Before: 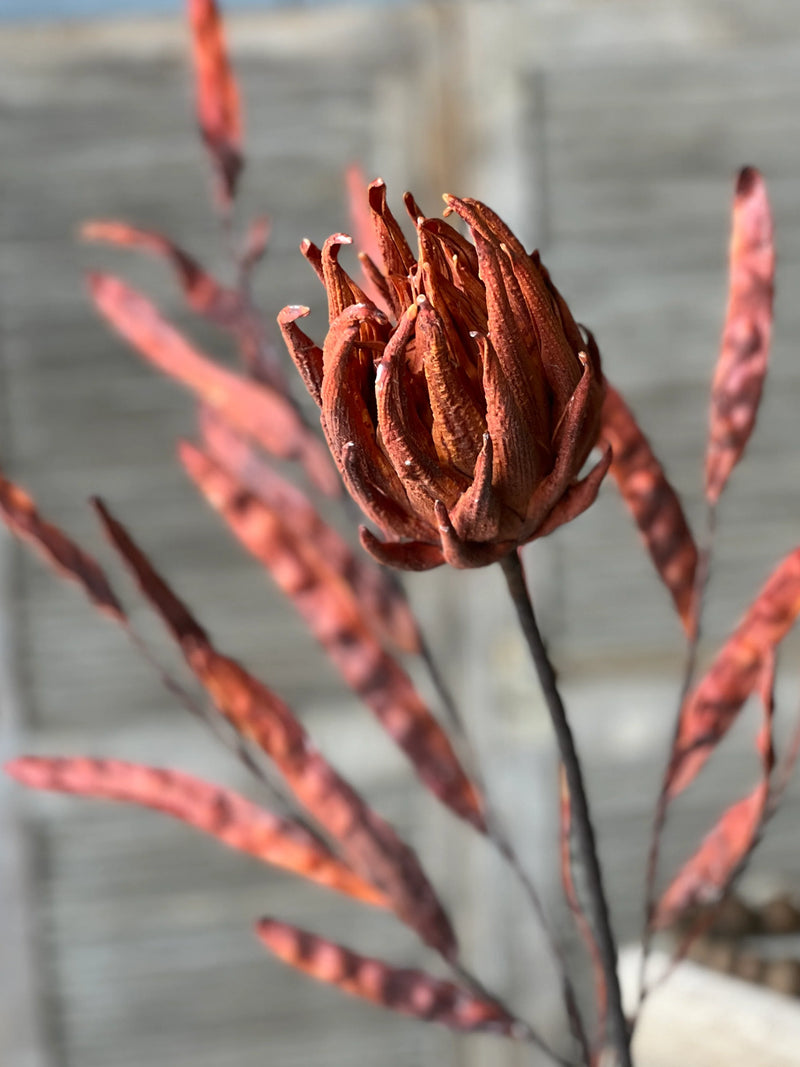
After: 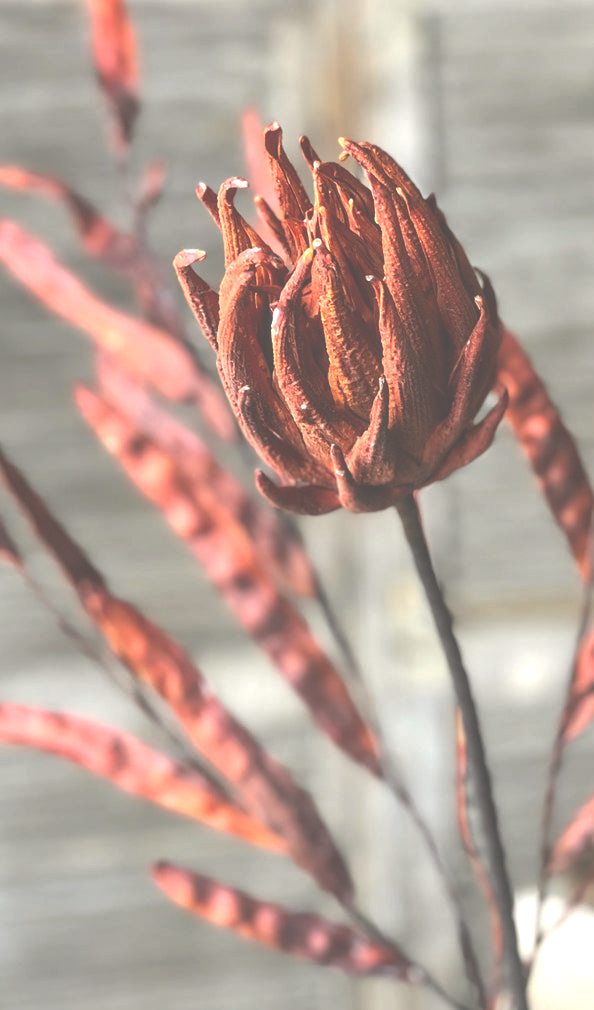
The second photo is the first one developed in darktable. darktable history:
local contrast: on, module defaults
exposure: black level correction -0.071, exposure 0.502 EV, compensate highlight preservation false
color correction: highlights a* 0.743, highlights b* 2.78, saturation 1.08
crop and rotate: left 13.16%, top 5.289%, right 12.567%
